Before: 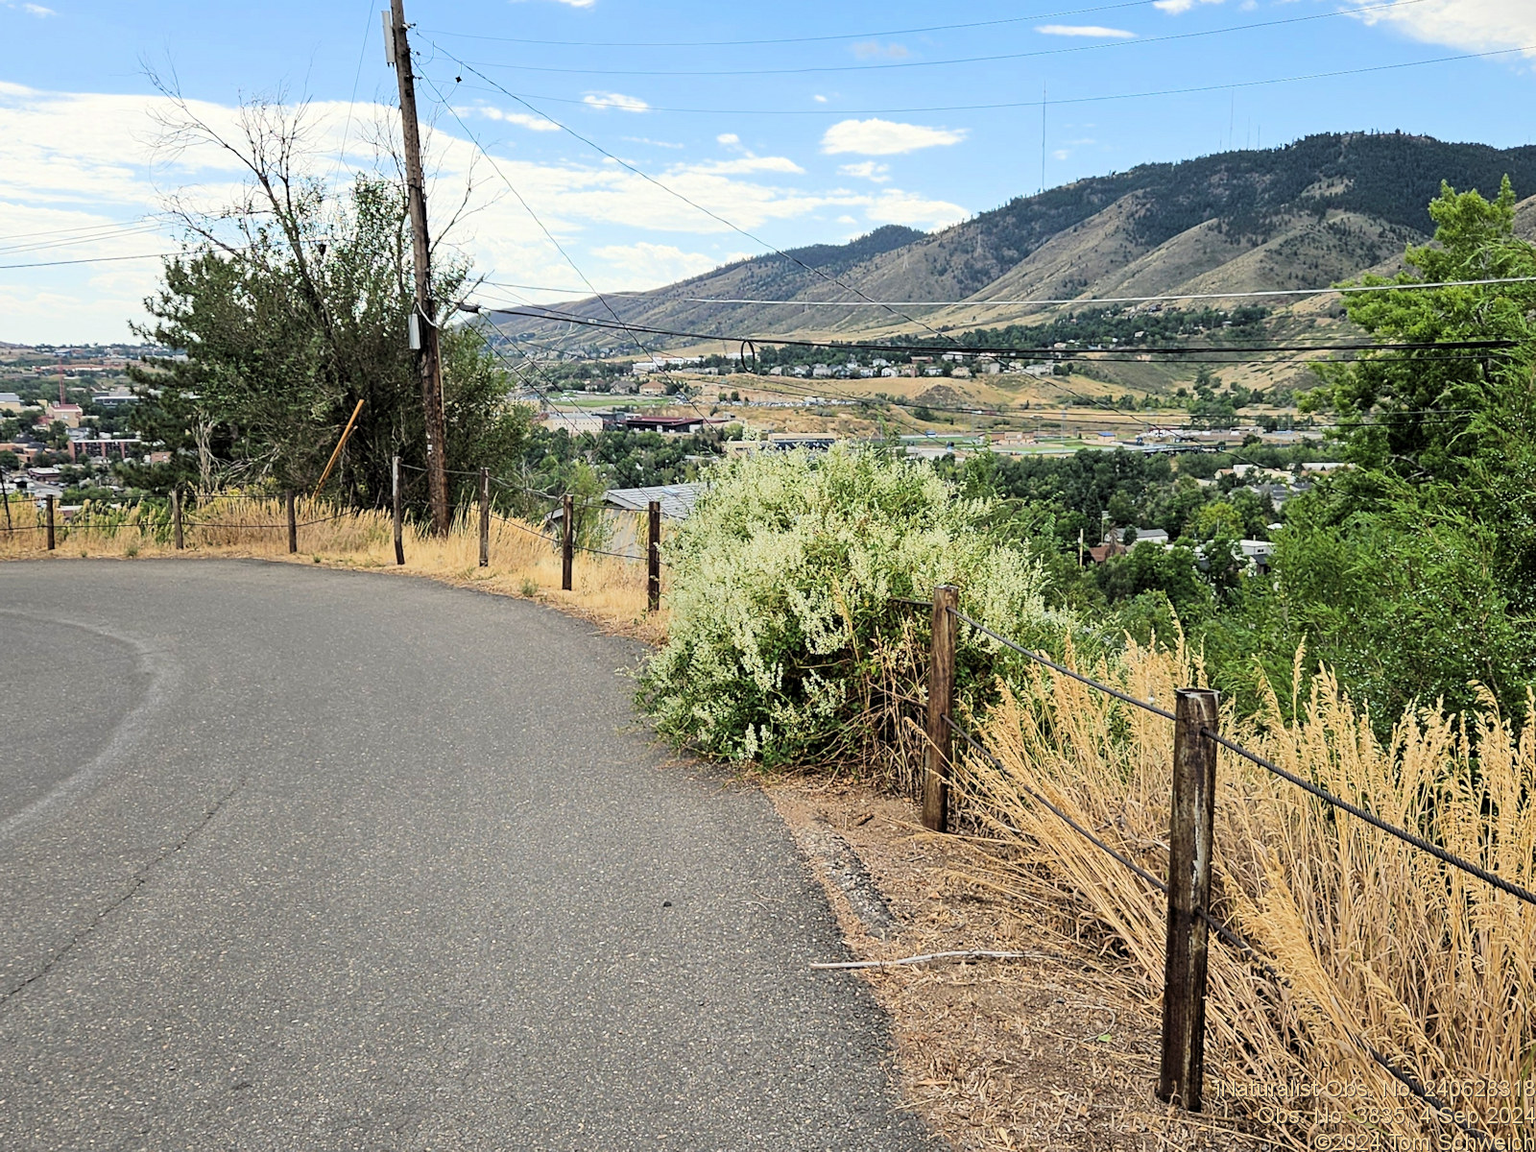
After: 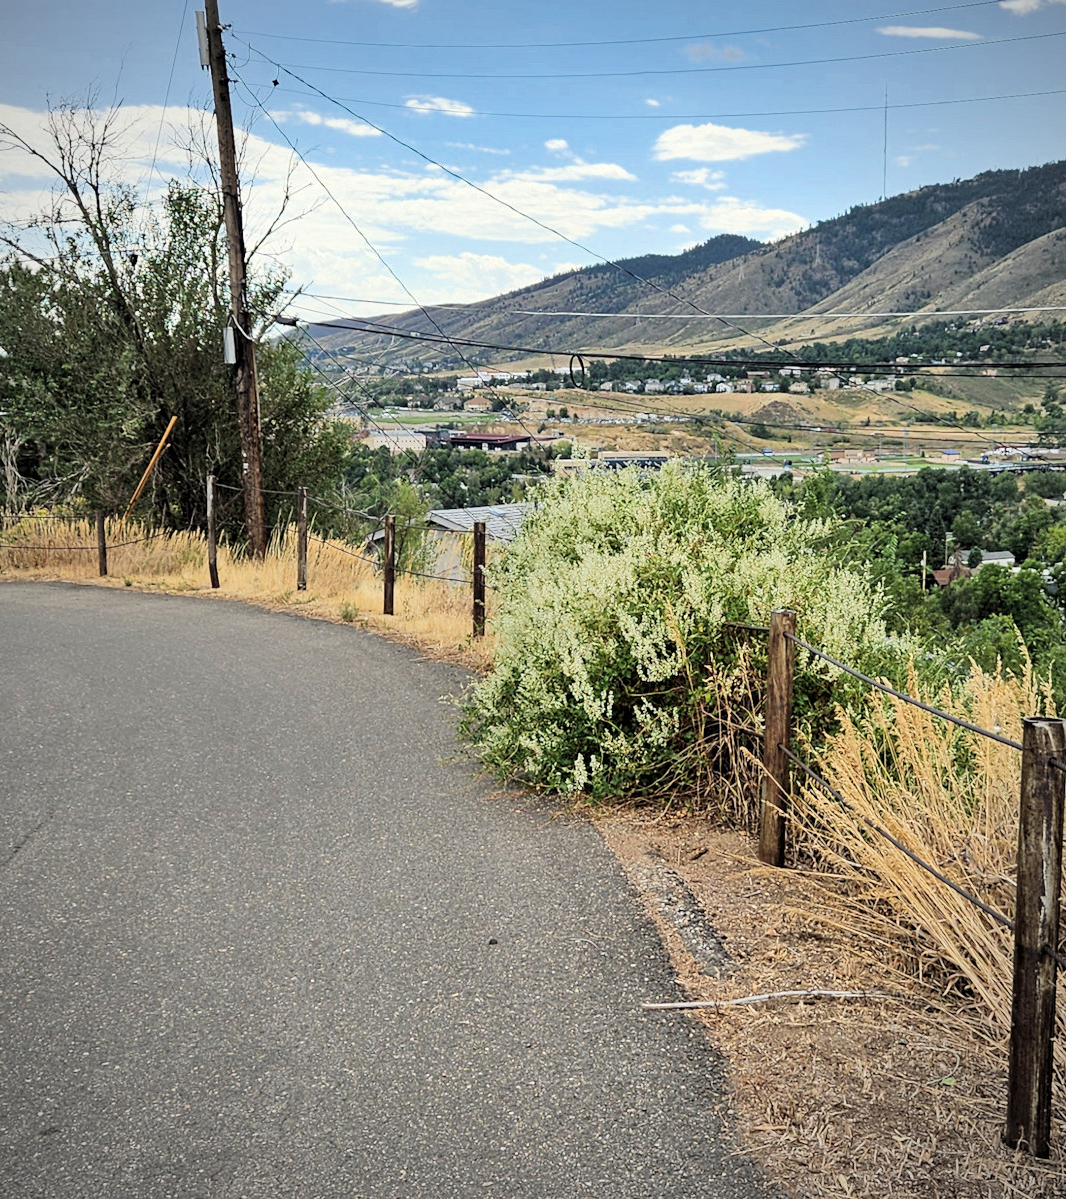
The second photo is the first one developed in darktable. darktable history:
vignetting: fall-off radius 60.92%
shadows and highlights: soften with gaussian
crop and rotate: left 12.648%, right 20.685%
